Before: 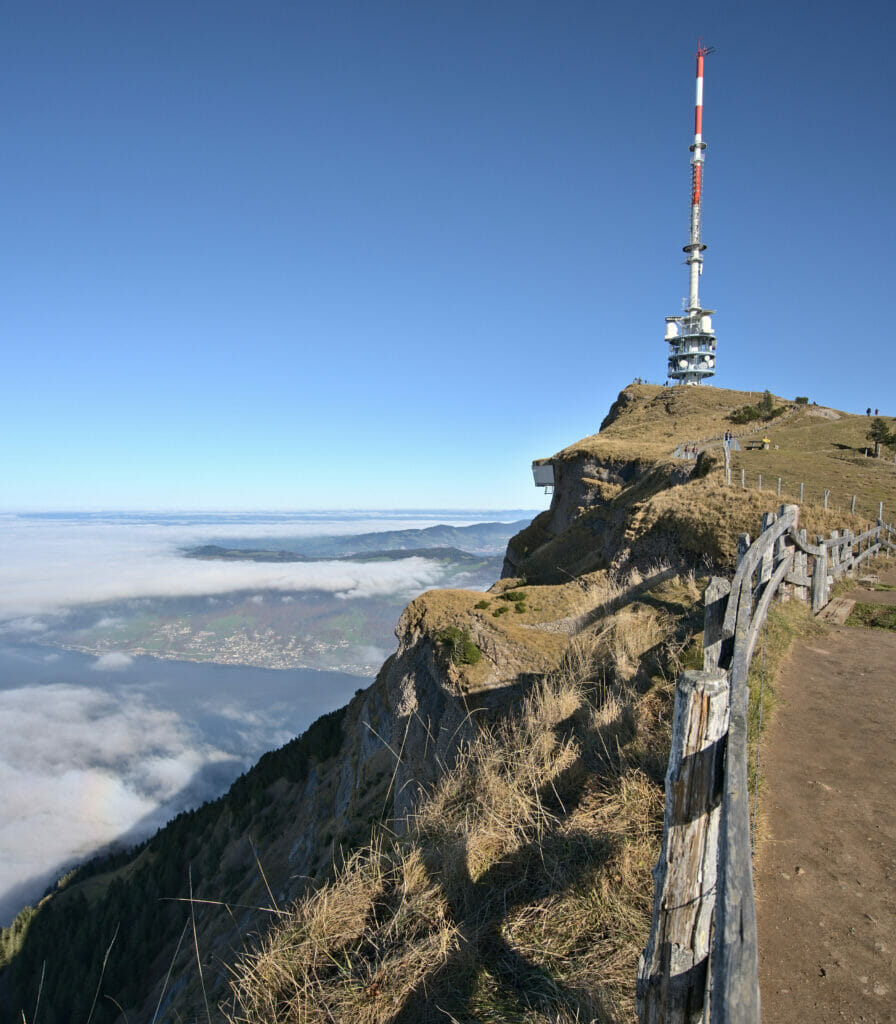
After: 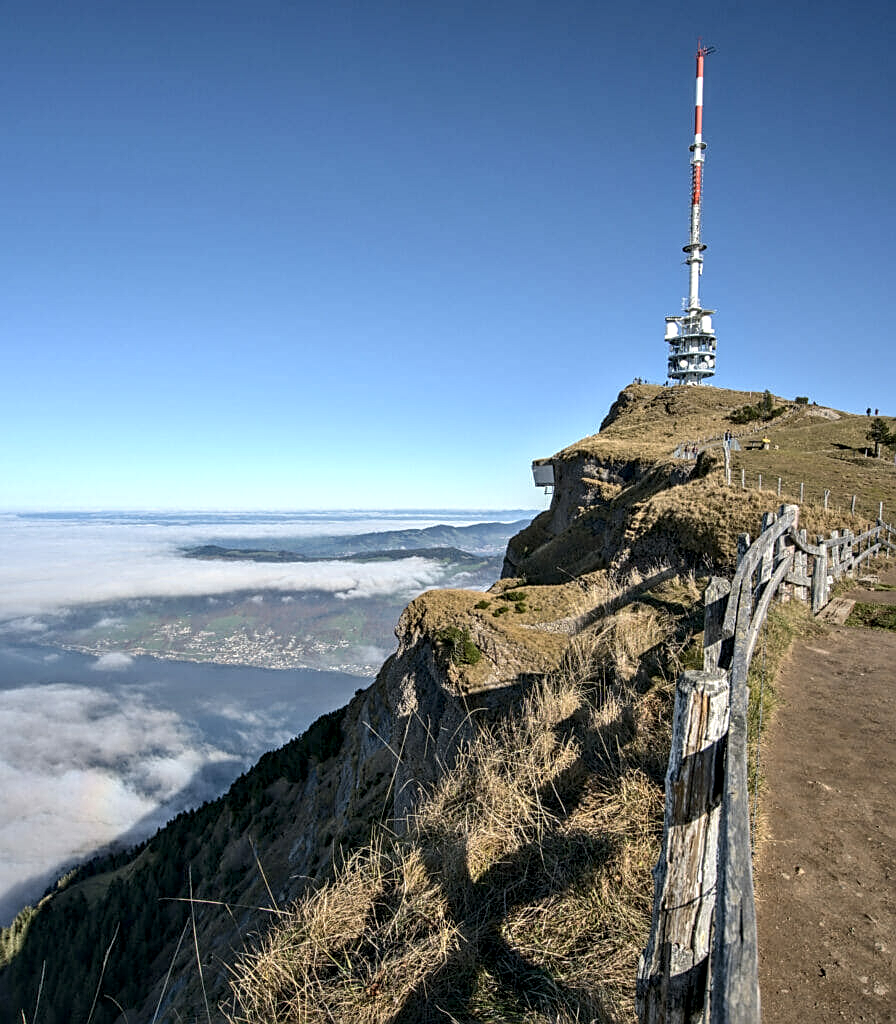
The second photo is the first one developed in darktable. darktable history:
local contrast: detail 150%
sharpen: amount 0.498
